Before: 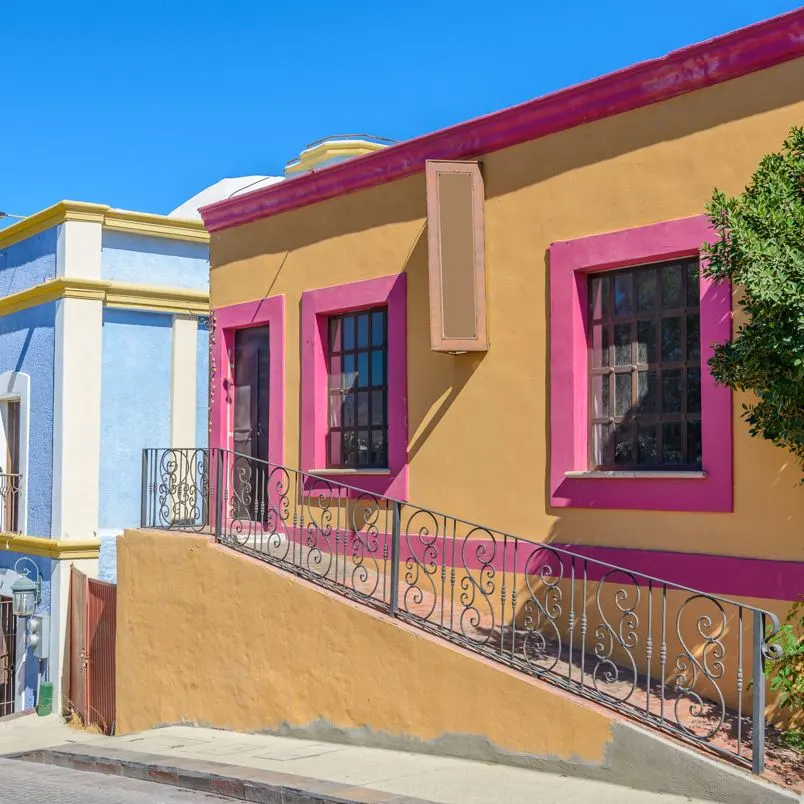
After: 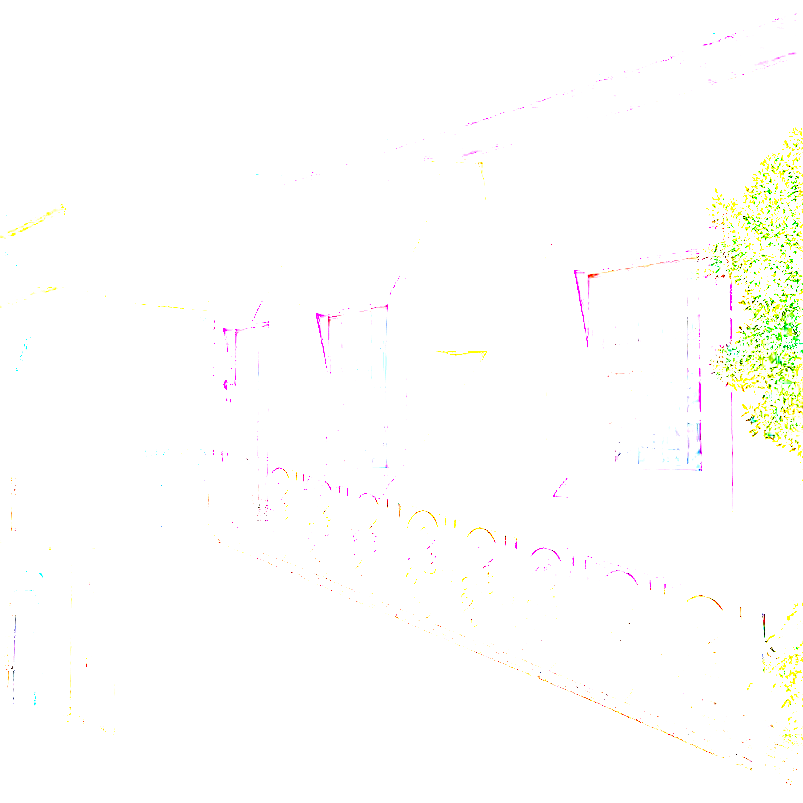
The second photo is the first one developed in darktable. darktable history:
exposure: exposure 8 EV, compensate highlight preservation false
crop: left 0.08%
sharpen: radius 1.944
